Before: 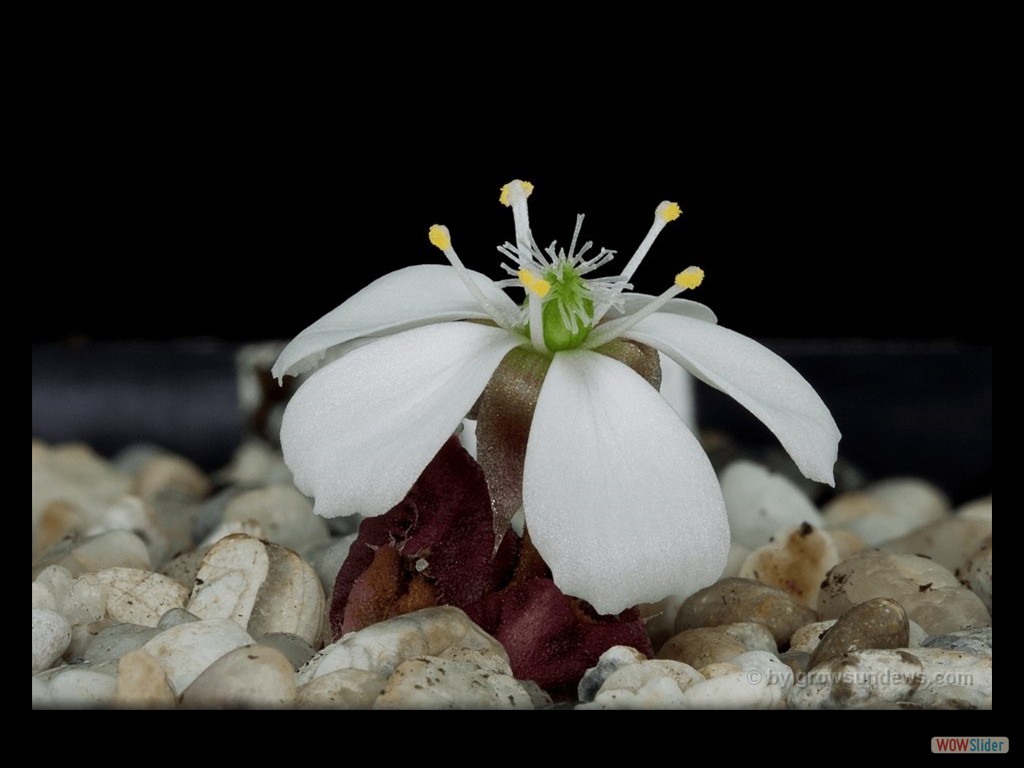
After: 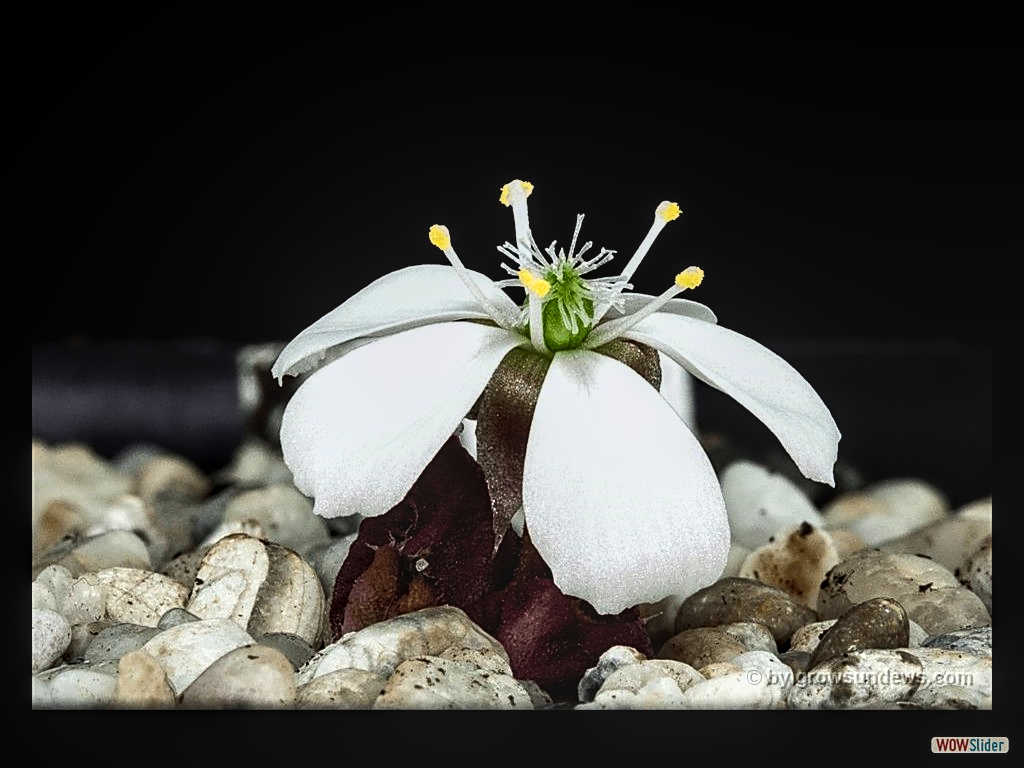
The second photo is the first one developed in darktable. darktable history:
local contrast: on, module defaults
shadows and highlights: radius 108.52, shadows 23.73, highlights -59.32, low approximation 0.01, soften with gaussian
sharpen: on, module defaults
color zones: curves: ch0 [(0, 0.5) (0.143, 0.5) (0.286, 0.5) (0.429, 0.5) (0.571, 0.5) (0.714, 0.476) (0.857, 0.5) (1, 0.5)]; ch2 [(0, 0.5) (0.143, 0.5) (0.286, 0.5) (0.429, 0.5) (0.571, 0.5) (0.714, 0.487) (0.857, 0.5) (1, 0.5)]
tone equalizer: -8 EV -1.08 EV, -7 EV -1.01 EV, -6 EV -0.867 EV, -5 EV -0.578 EV, -3 EV 0.578 EV, -2 EV 0.867 EV, -1 EV 1.01 EV, +0 EV 1.08 EV, edges refinement/feathering 500, mask exposure compensation -1.57 EV, preserve details no
